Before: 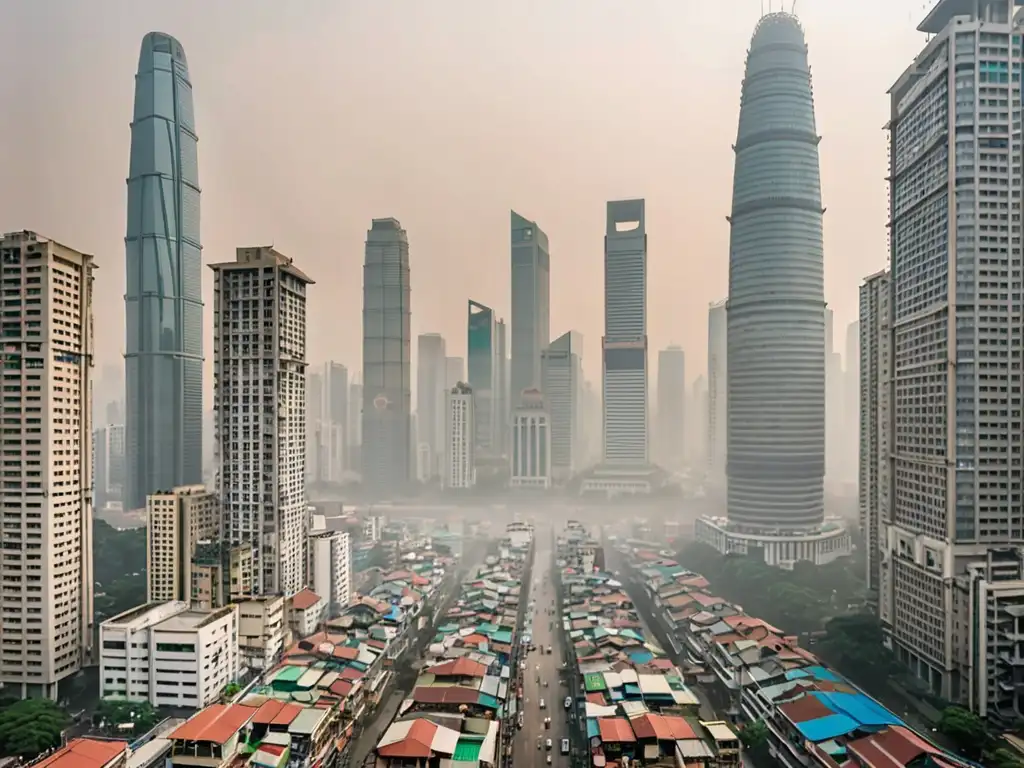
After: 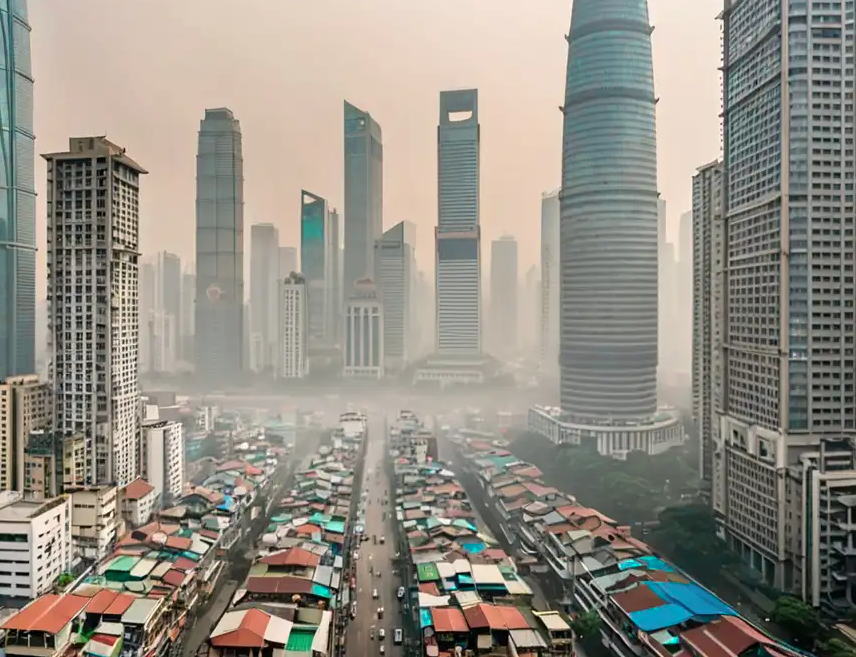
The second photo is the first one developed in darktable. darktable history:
exposure: exposure 0.073 EV, compensate highlight preservation false
crop: left 16.375%, top 14.43%
color zones: curves: ch0 [(0.25, 0.5) (0.423, 0.5) (0.443, 0.5) (0.521, 0.756) (0.568, 0.5) (0.576, 0.5) (0.75, 0.5)]; ch1 [(0.25, 0.5) (0.423, 0.5) (0.443, 0.5) (0.539, 0.873) (0.624, 0.565) (0.631, 0.5) (0.75, 0.5)]
